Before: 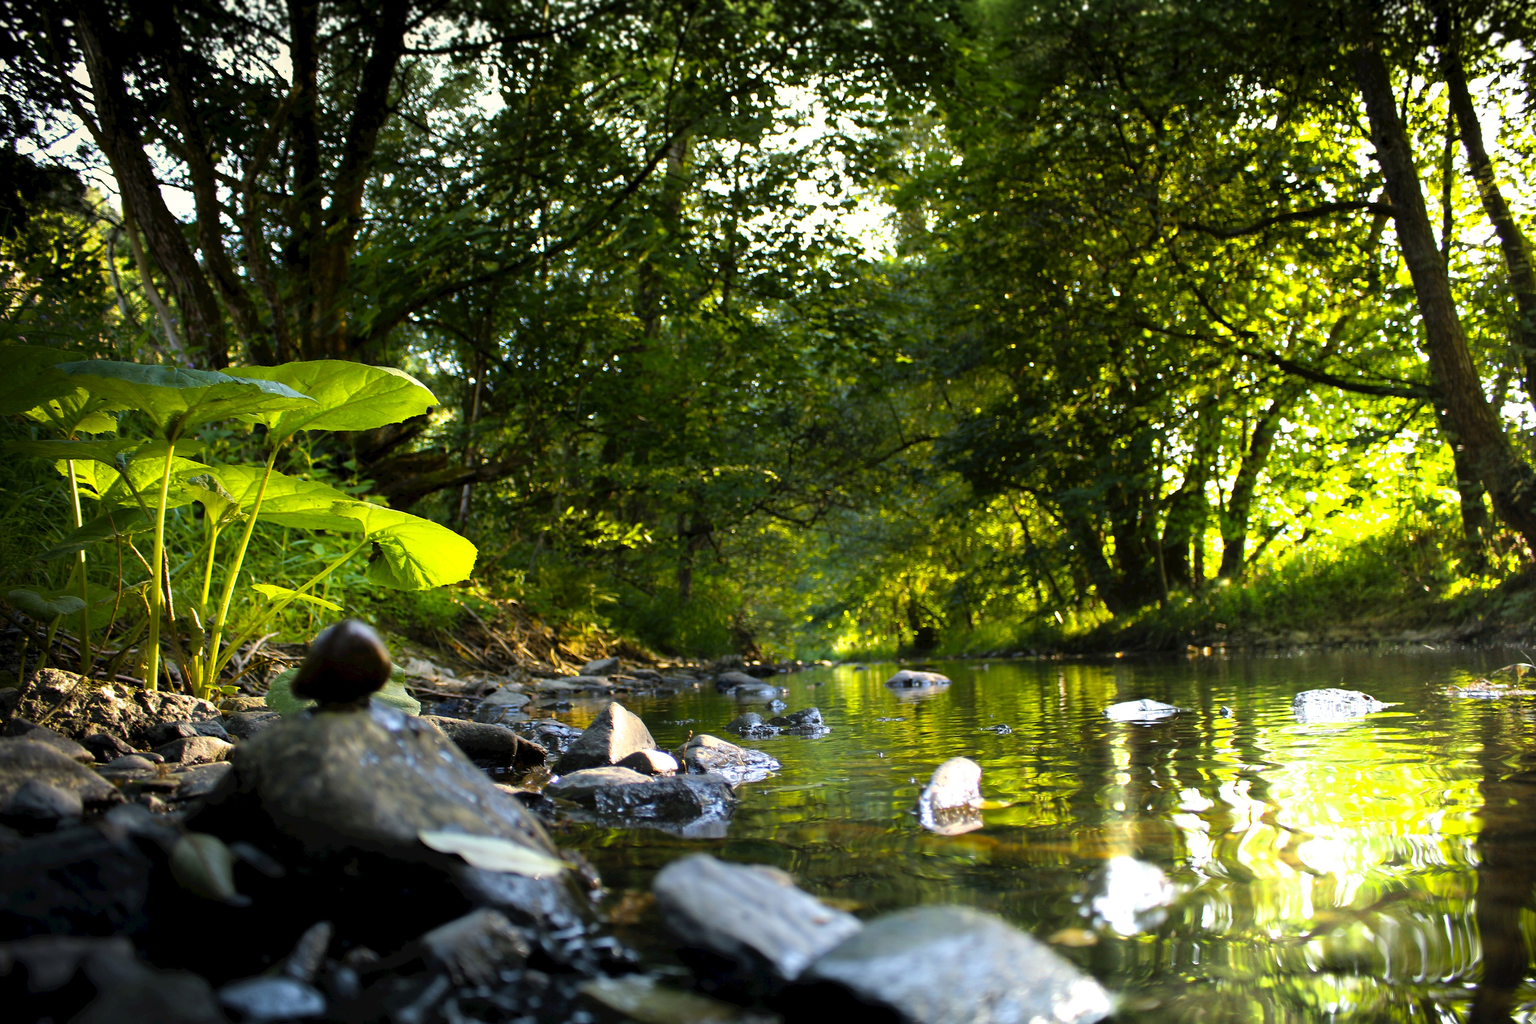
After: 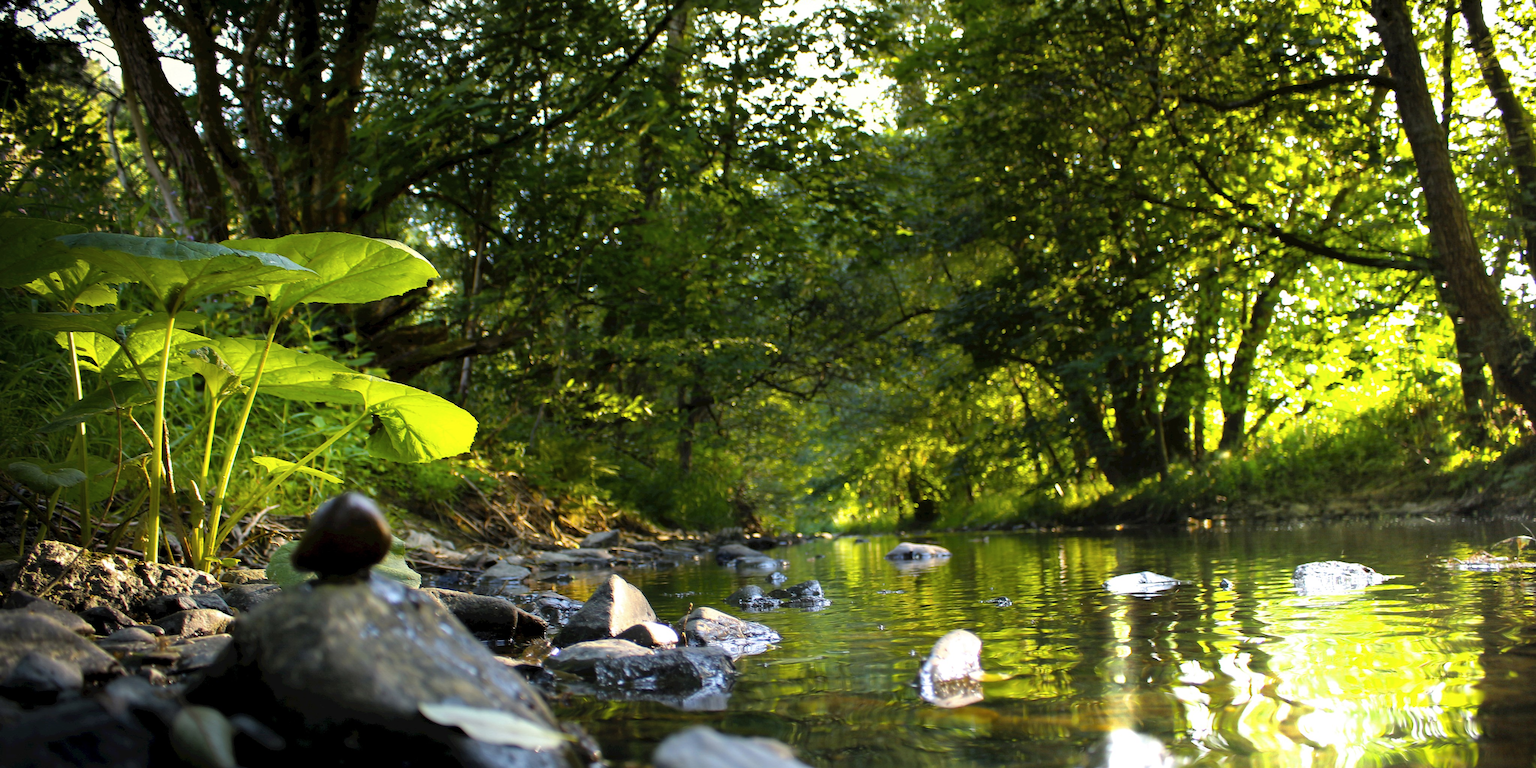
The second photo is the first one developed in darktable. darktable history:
shadows and highlights: shadows 25, highlights -25
contrast brightness saturation: saturation -0.05
crop and rotate: top 12.5%, bottom 12.5%
